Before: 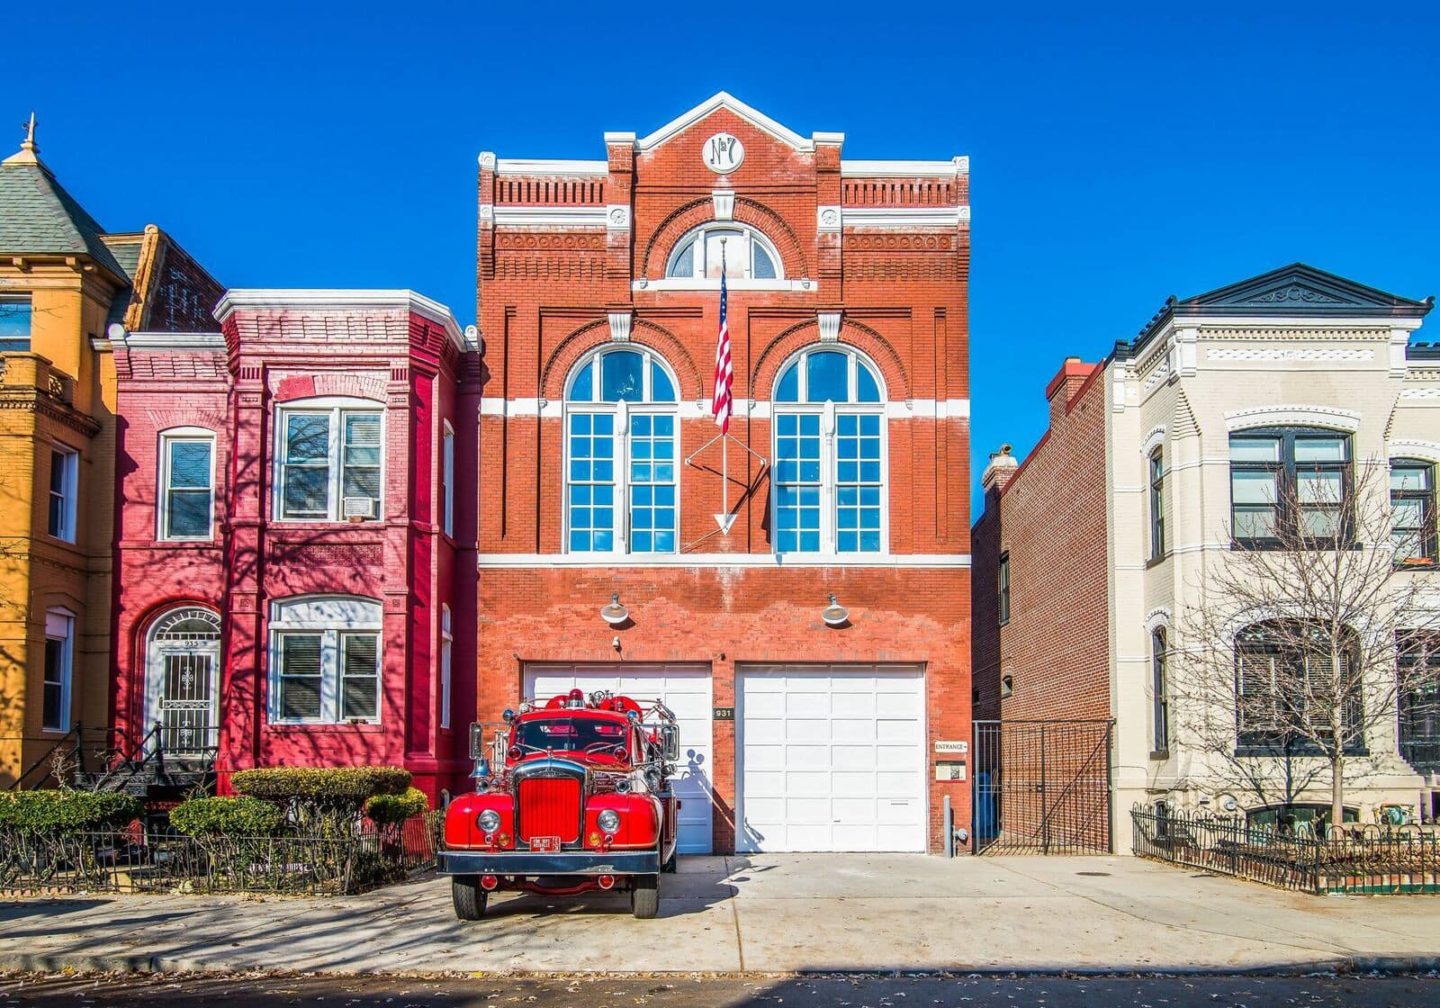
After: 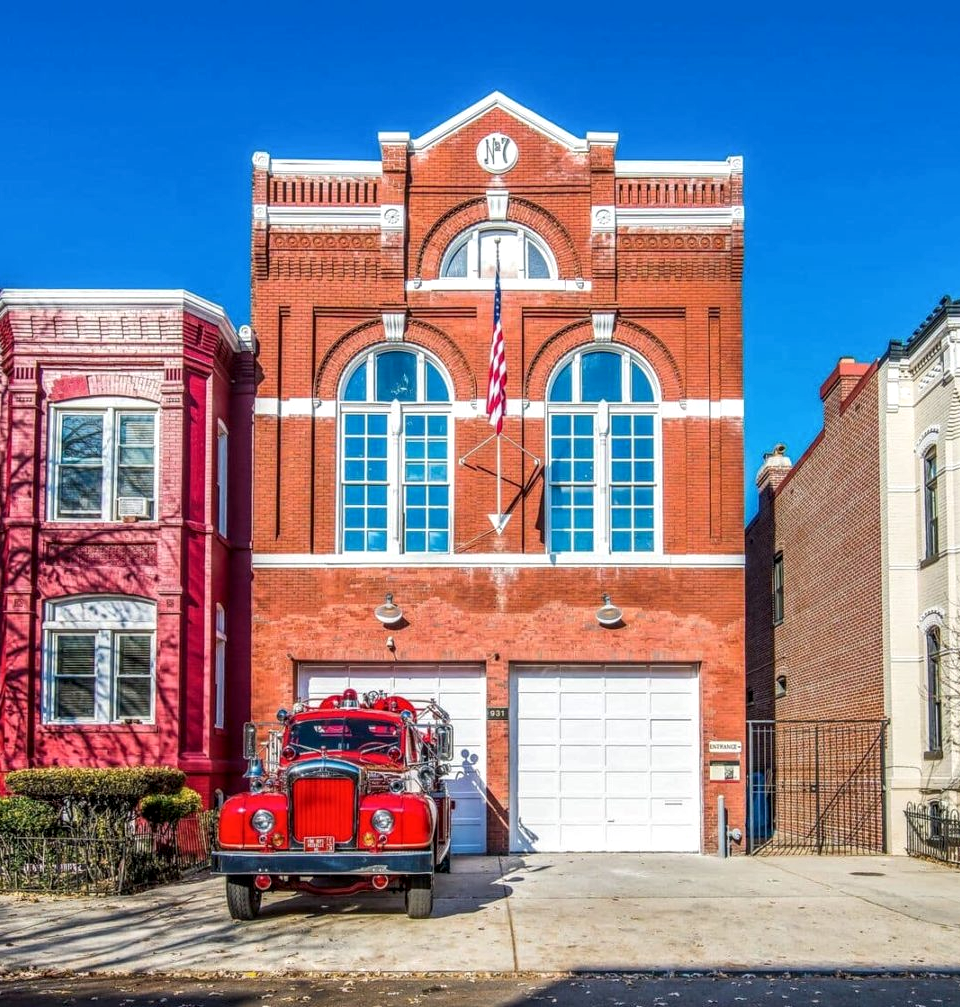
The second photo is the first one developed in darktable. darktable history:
crop and rotate: left 15.754%, right 17.579%
local contrast: detail 130%
